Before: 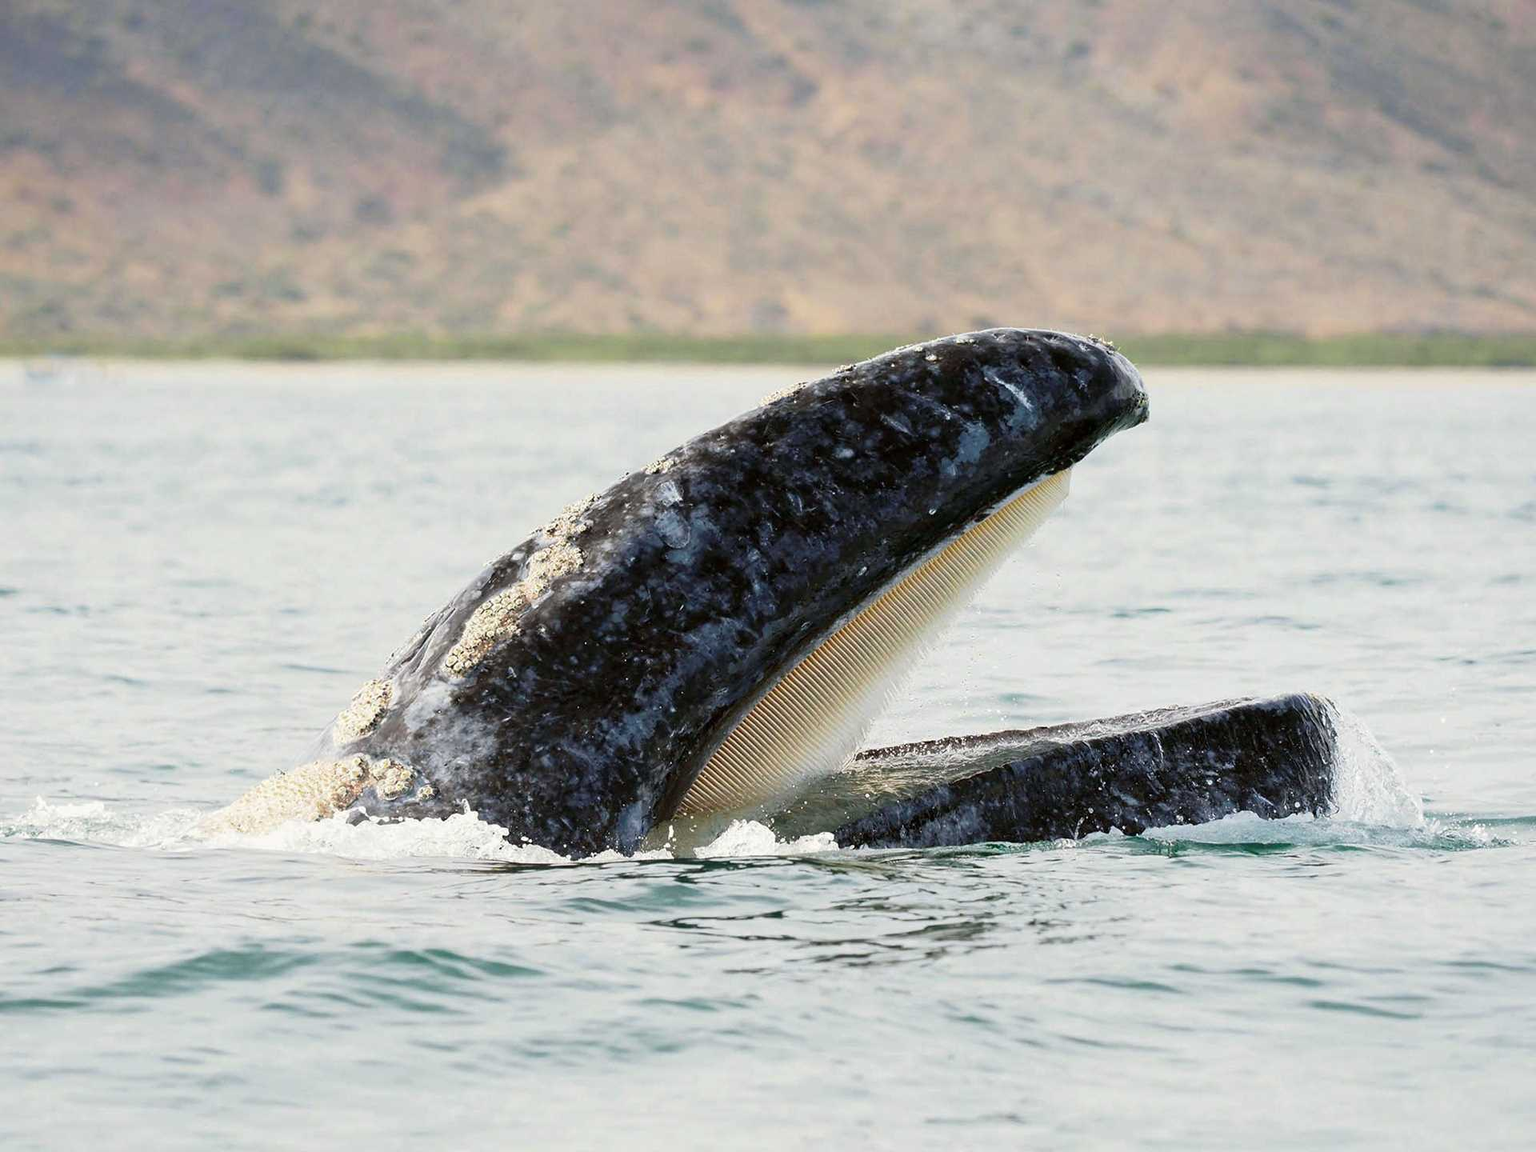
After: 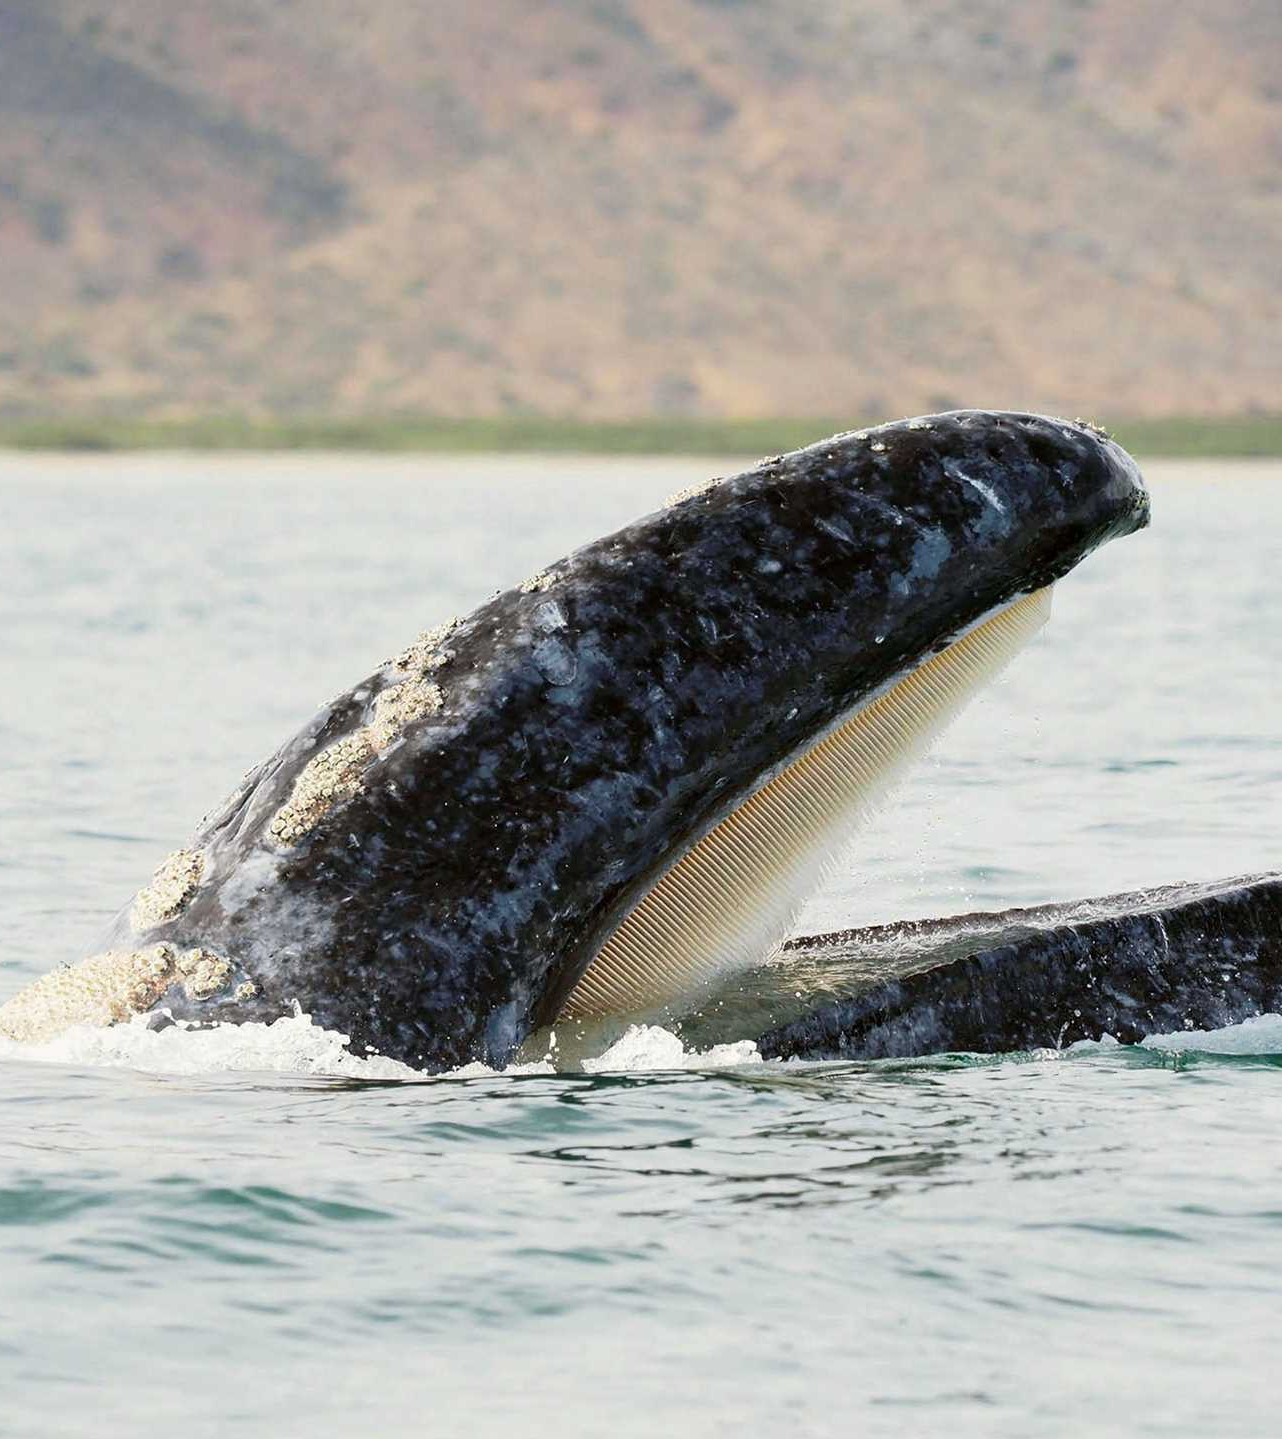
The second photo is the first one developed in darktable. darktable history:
crop and rotate: left 14.918%, right 18.286%
